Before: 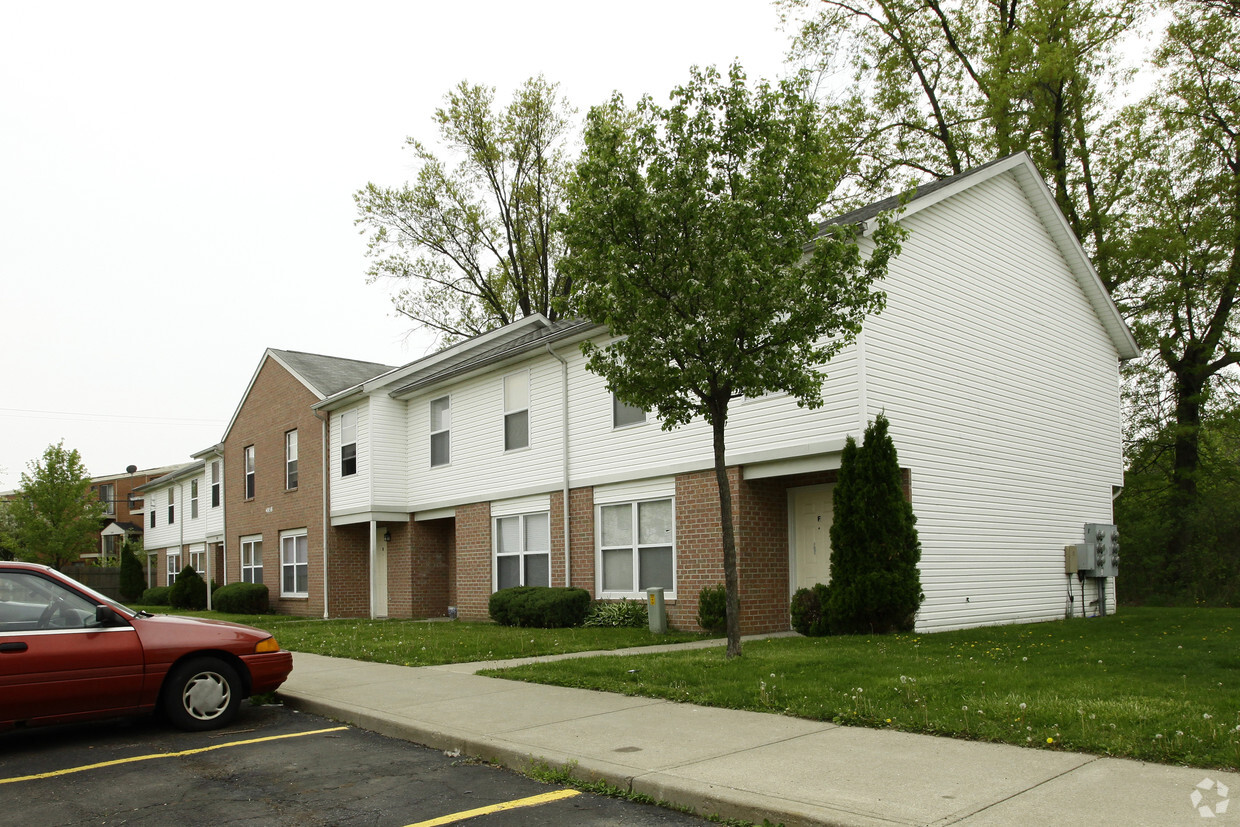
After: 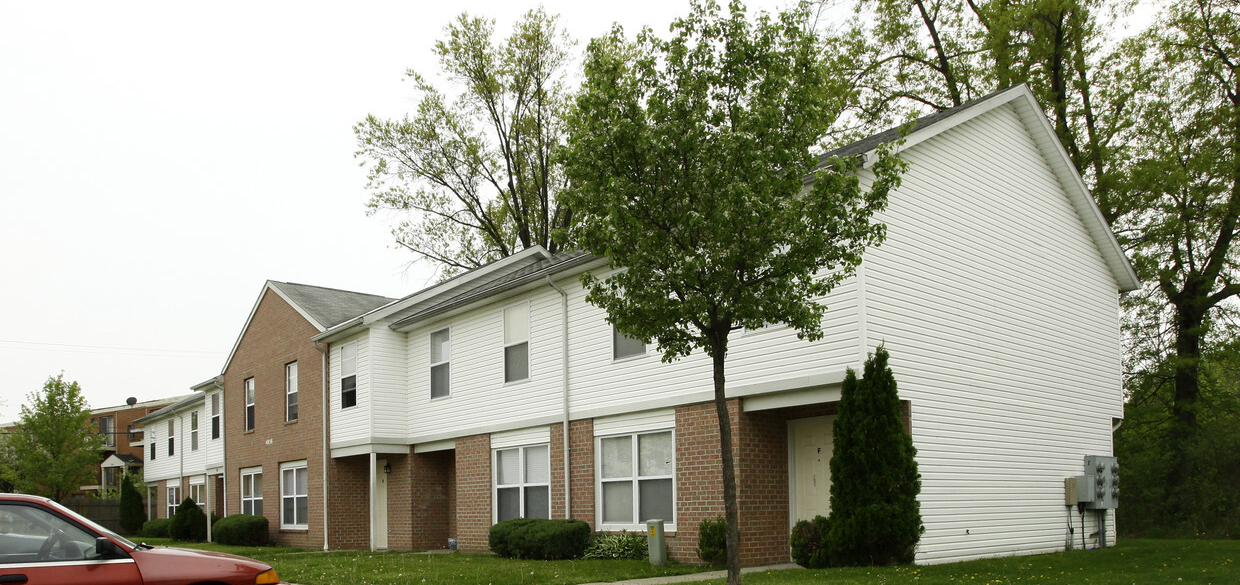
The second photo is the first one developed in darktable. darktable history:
crop and rotate: top 8.304%, bottom 20.94%
